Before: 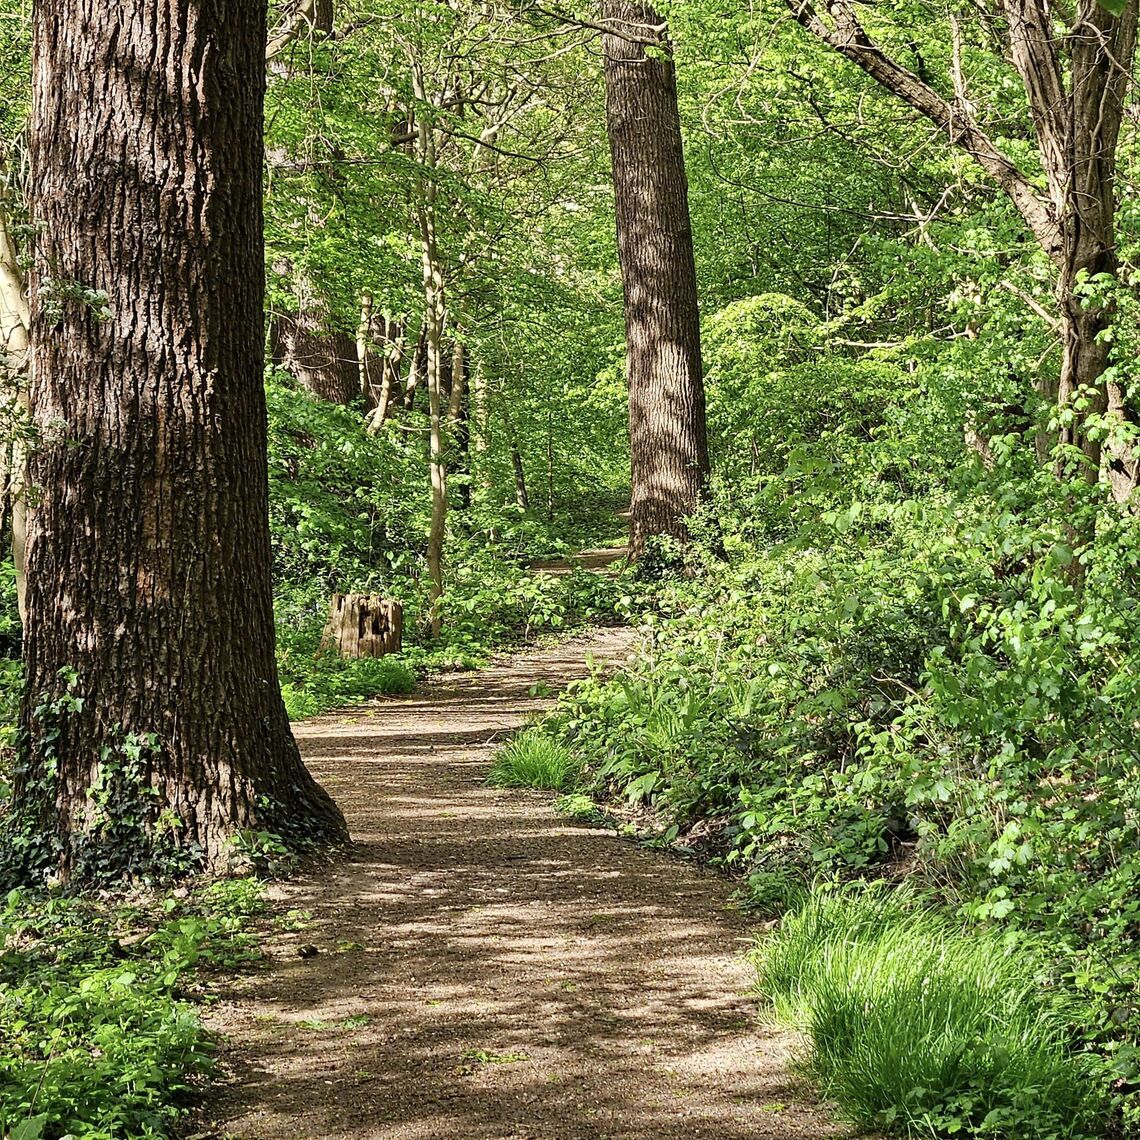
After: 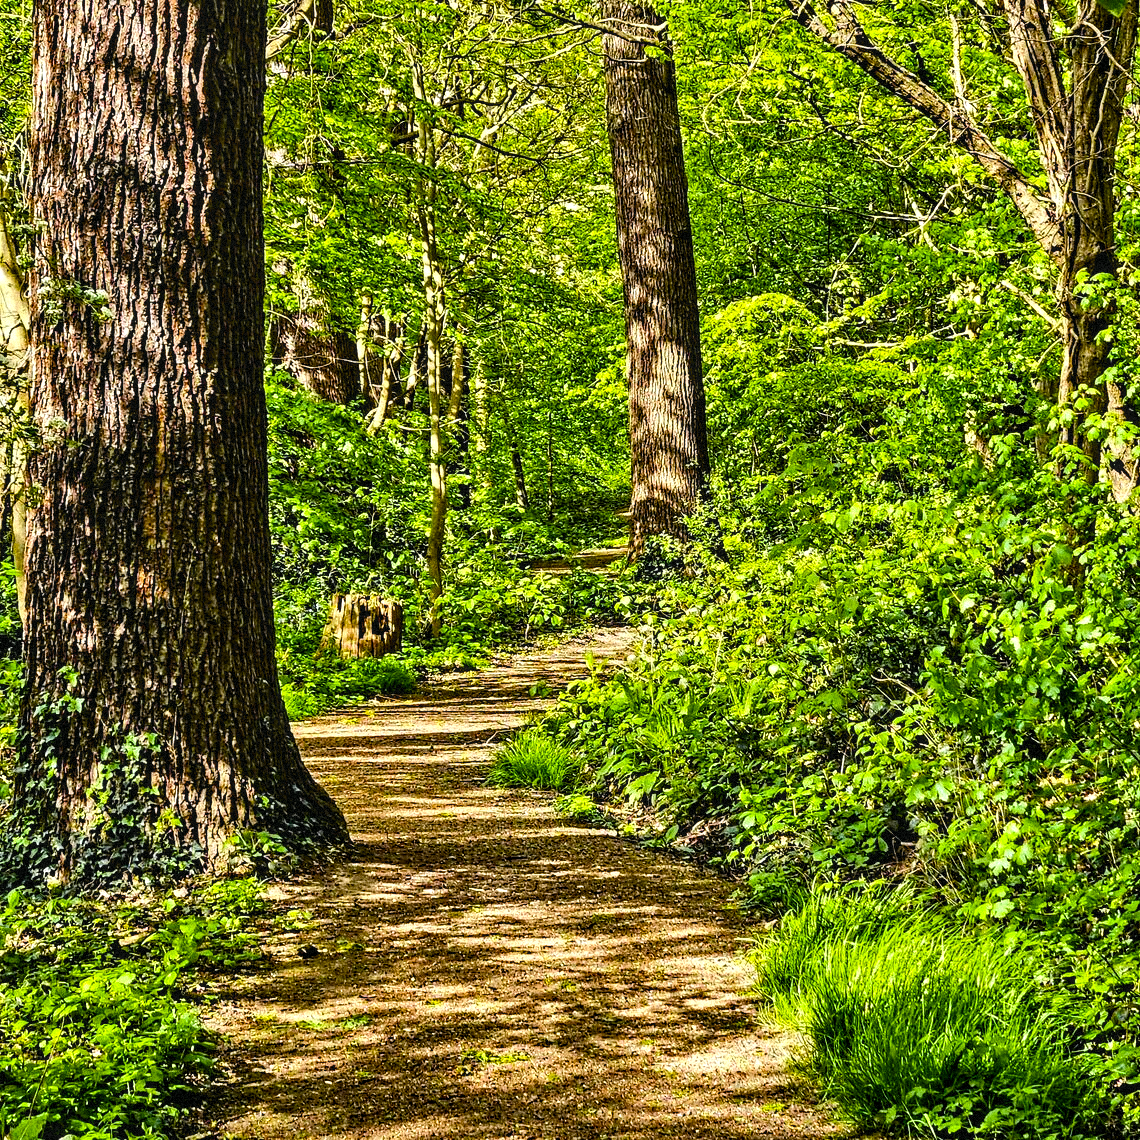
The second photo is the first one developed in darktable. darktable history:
contrast equalizer: y [[0.511, 0.558, 0.631, 0.632, 0.559, 0.512], [0.5 ×6], [0.507, 0.559, 0.627, 0.644, 0.647, 0.647], [0 ×6], [0 ×6]]
tone curve: curves: ch0 [(0, 0.01) (0.037, 0.032) (0.131, 0.108) (0.275, 0.256) (0.483, 0.512) (0.61, 0.665) (0.696, 0.742) (0.792, 0.819) (0.911, 0.925) (0.997, 0.995)]; ch1 [(0, 0) (0.301, 0.3) (0.423, 0.421) (0.492, 0.488) (0.507, 0.503) (0.53, 0.532) (0.573, 0.586) (0.683, 0.702) (0.746, 0.77) (1, 1)]; ch2 [(0, 0) (0.246, 0.233) (0.36, 0.352) (0.415, 0.415) (0.485, 0.487) (0.502, 0.504) (0.525, 0.518) (0.539, 0.539) (0.587, 0.594) (0.636, 0.652) (0.711, 0.729) (0.845, 0.855) (0.998, 0.977)], color space Lab, independent channels, preserve colors none
grain: mid-tones bias 0%
local contrast: on, module defaults
color balance rgb: perceptual saturation grading › global saturation 100%
